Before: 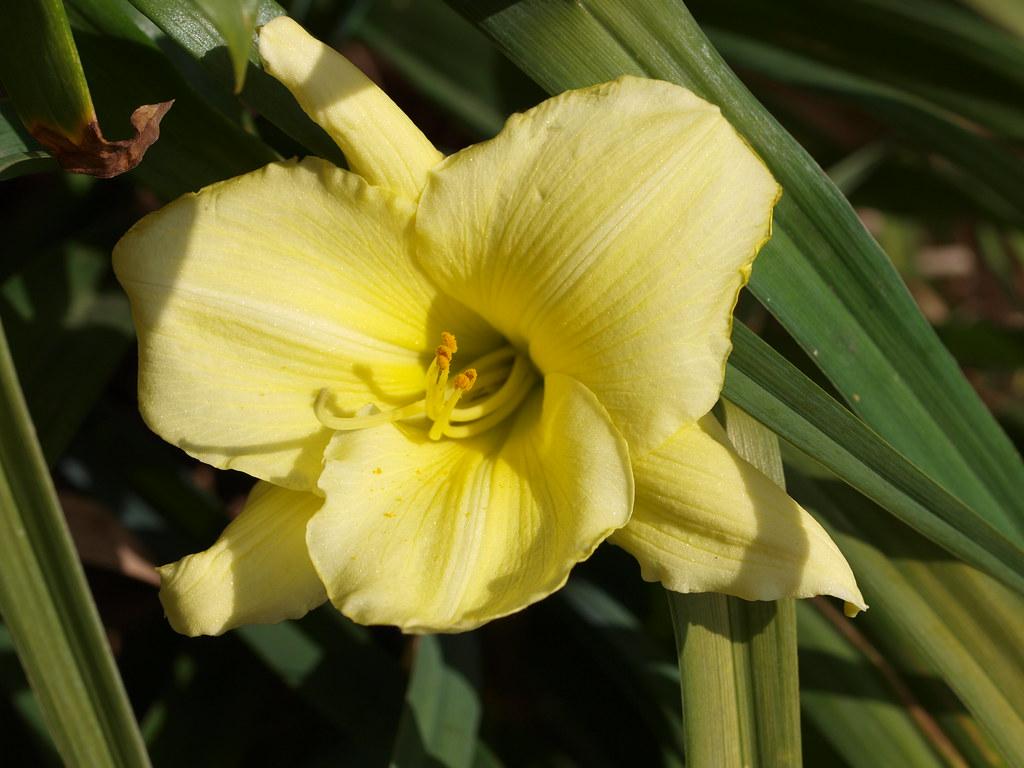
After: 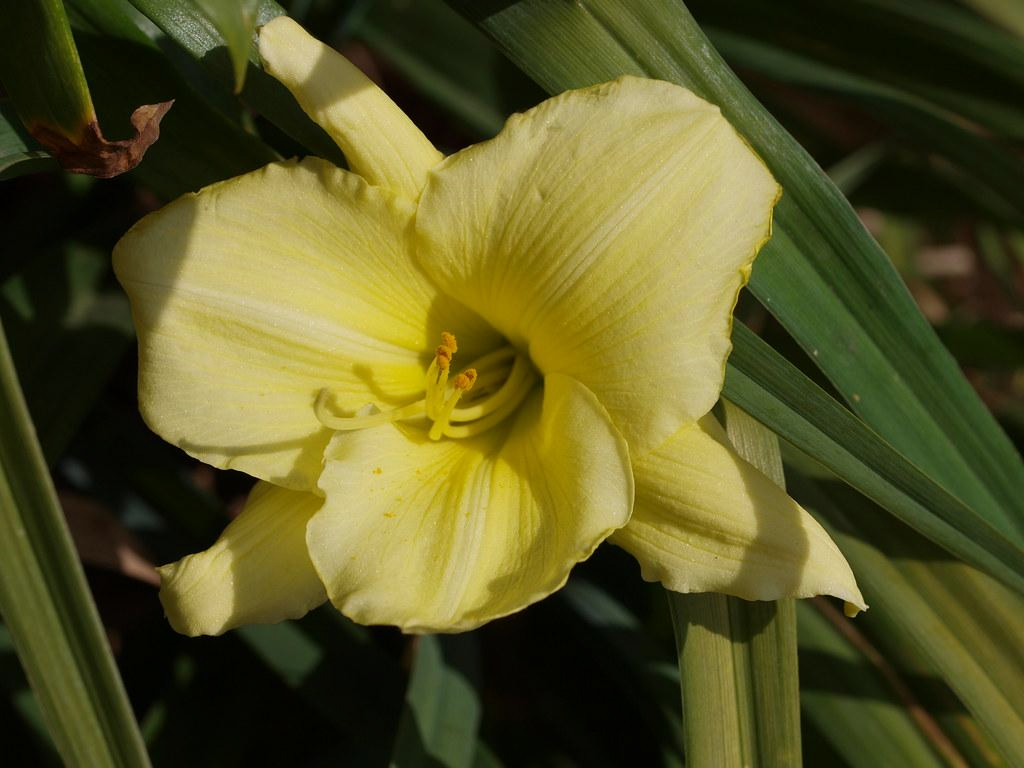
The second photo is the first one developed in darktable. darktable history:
exposure: exposure -0.426 EV, compensate highlight preservation false
